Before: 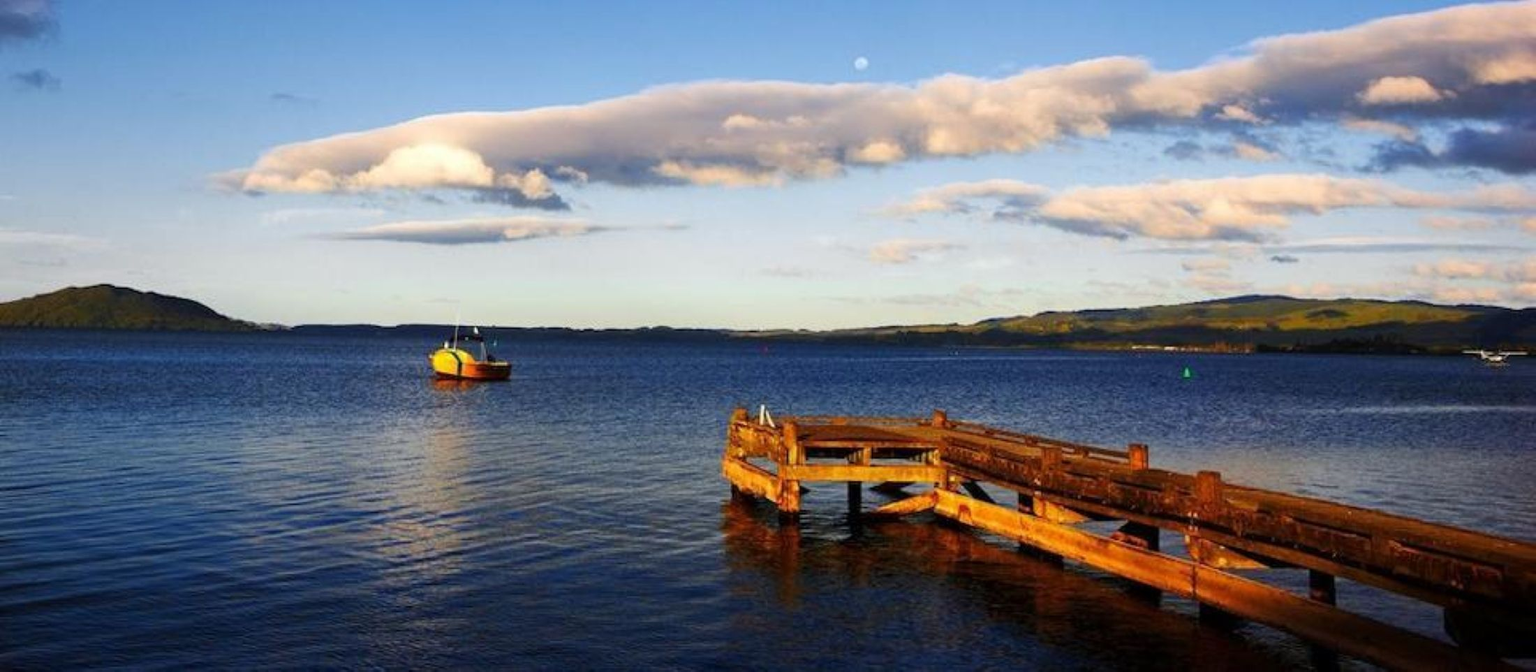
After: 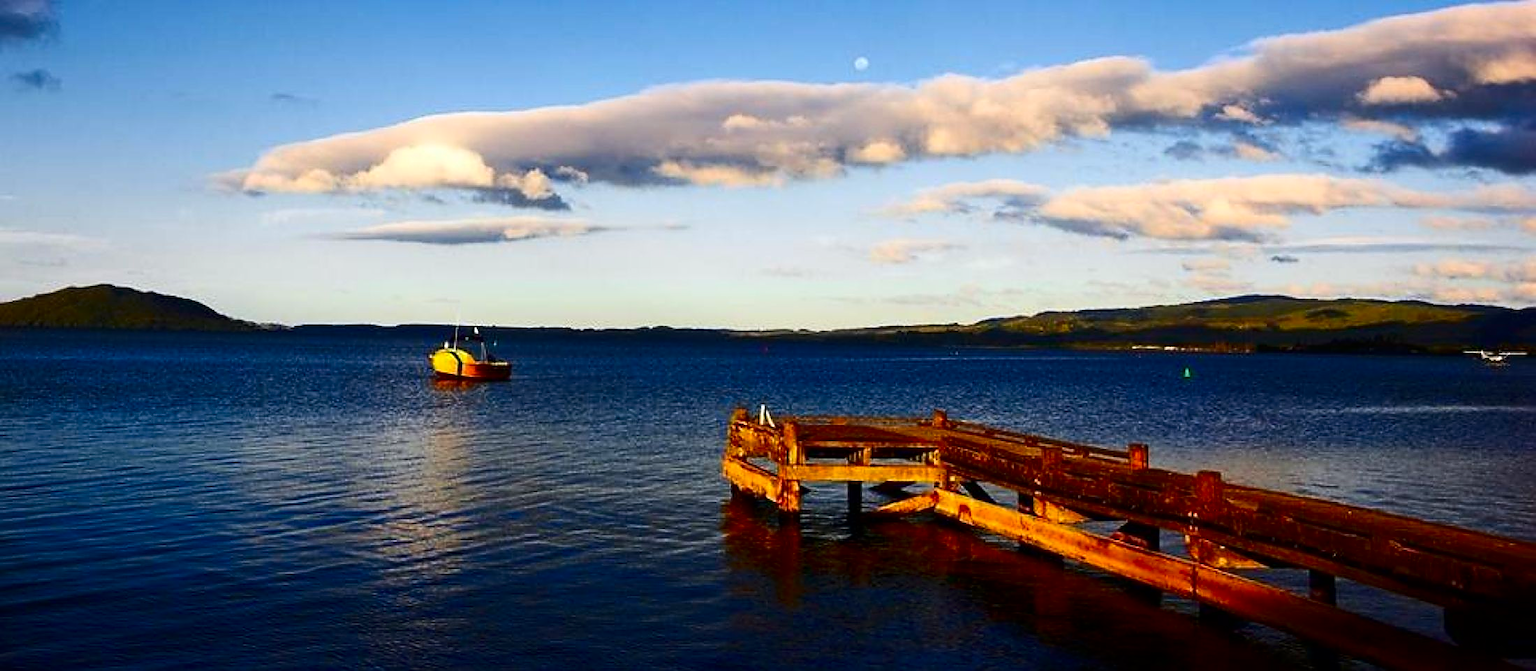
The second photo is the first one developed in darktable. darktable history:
sharpen: radius 1.4, amount 1.25, threshold 0.7
contrast brightness saturation: contrast 0.19, brightness -0.11, saturation 0.21
